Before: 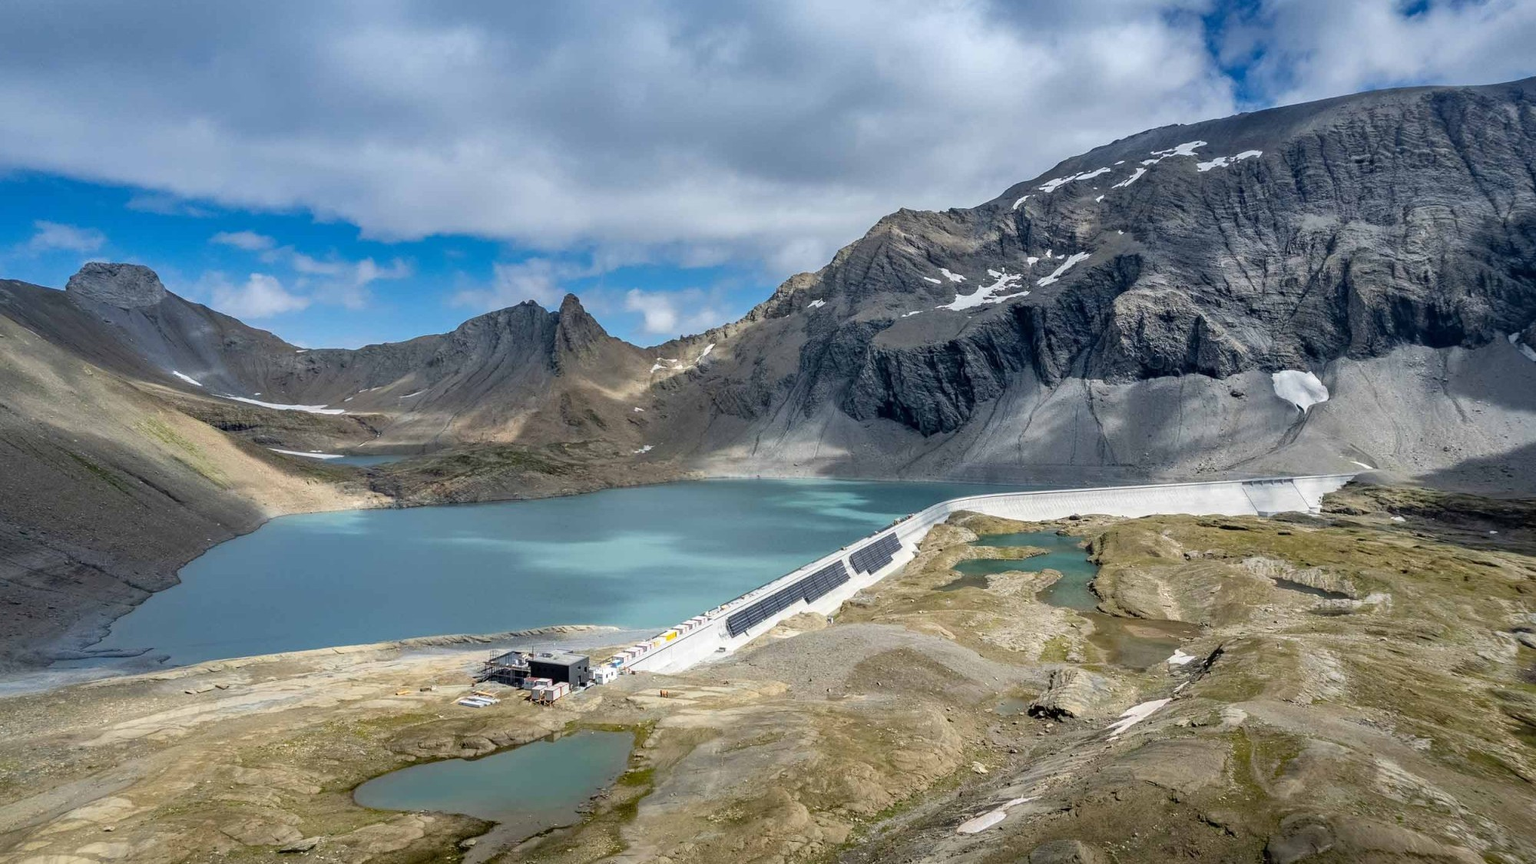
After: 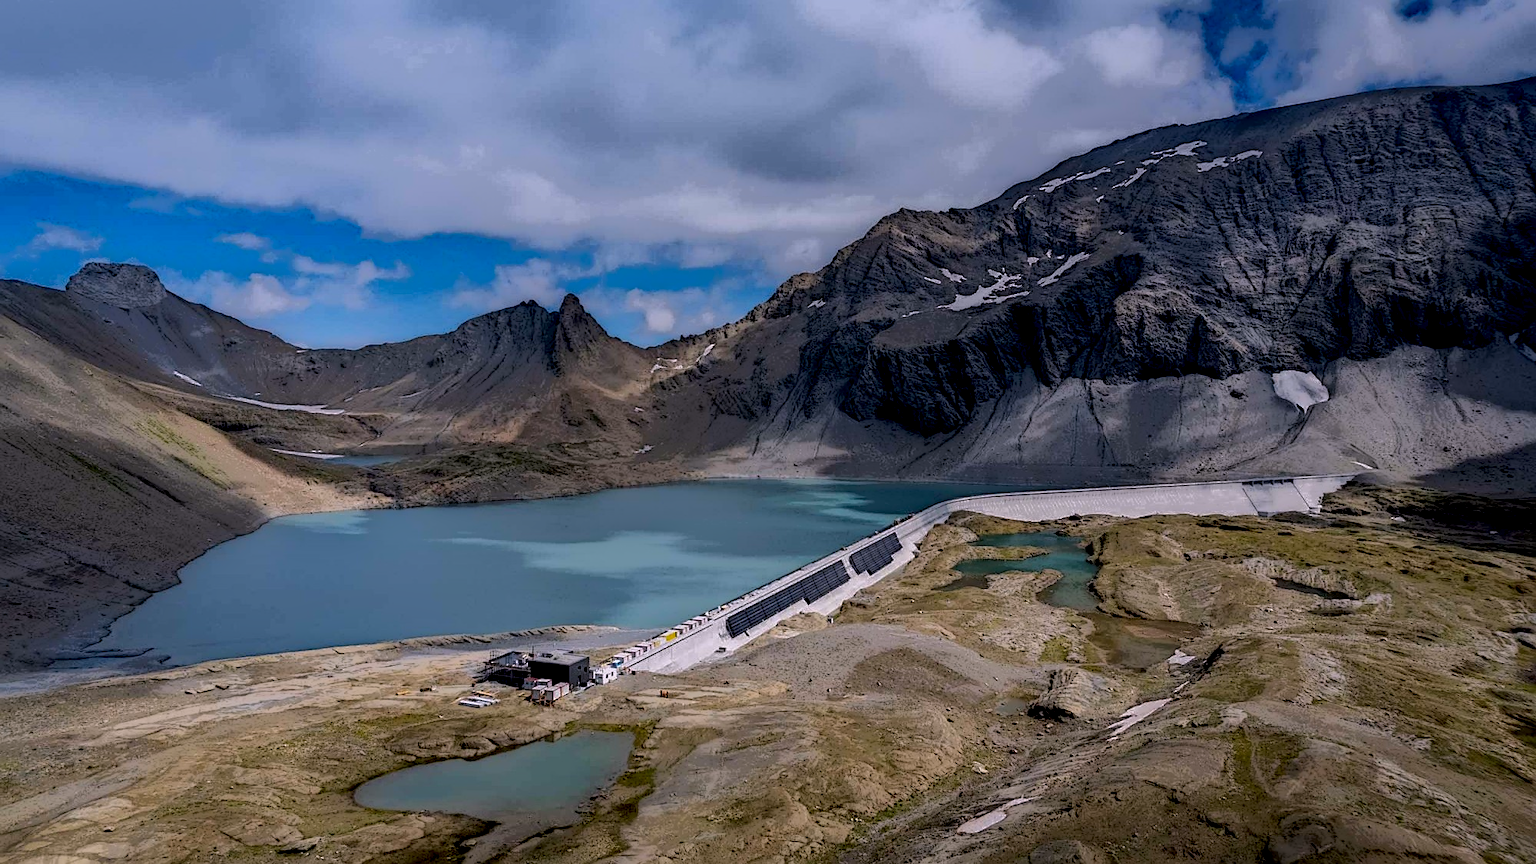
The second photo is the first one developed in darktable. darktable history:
white balance: red 1.05, blue 1.072
local contrast: highlights 0%, shadows 198%, detail 164%, midtone range 0.001
sharpen: on, module defaults
